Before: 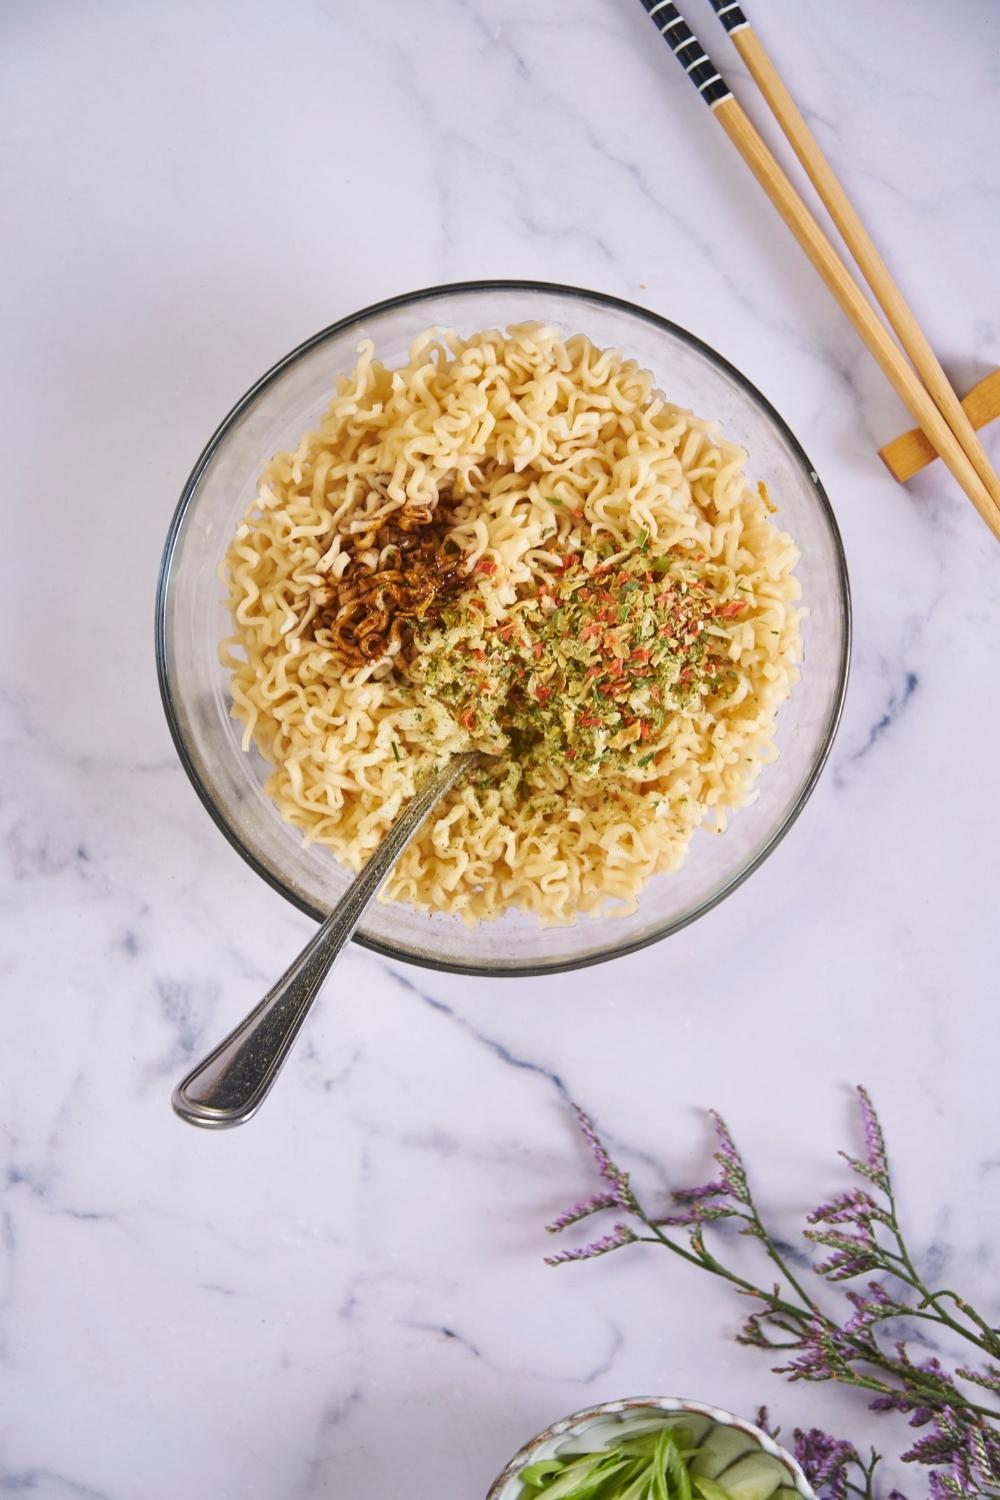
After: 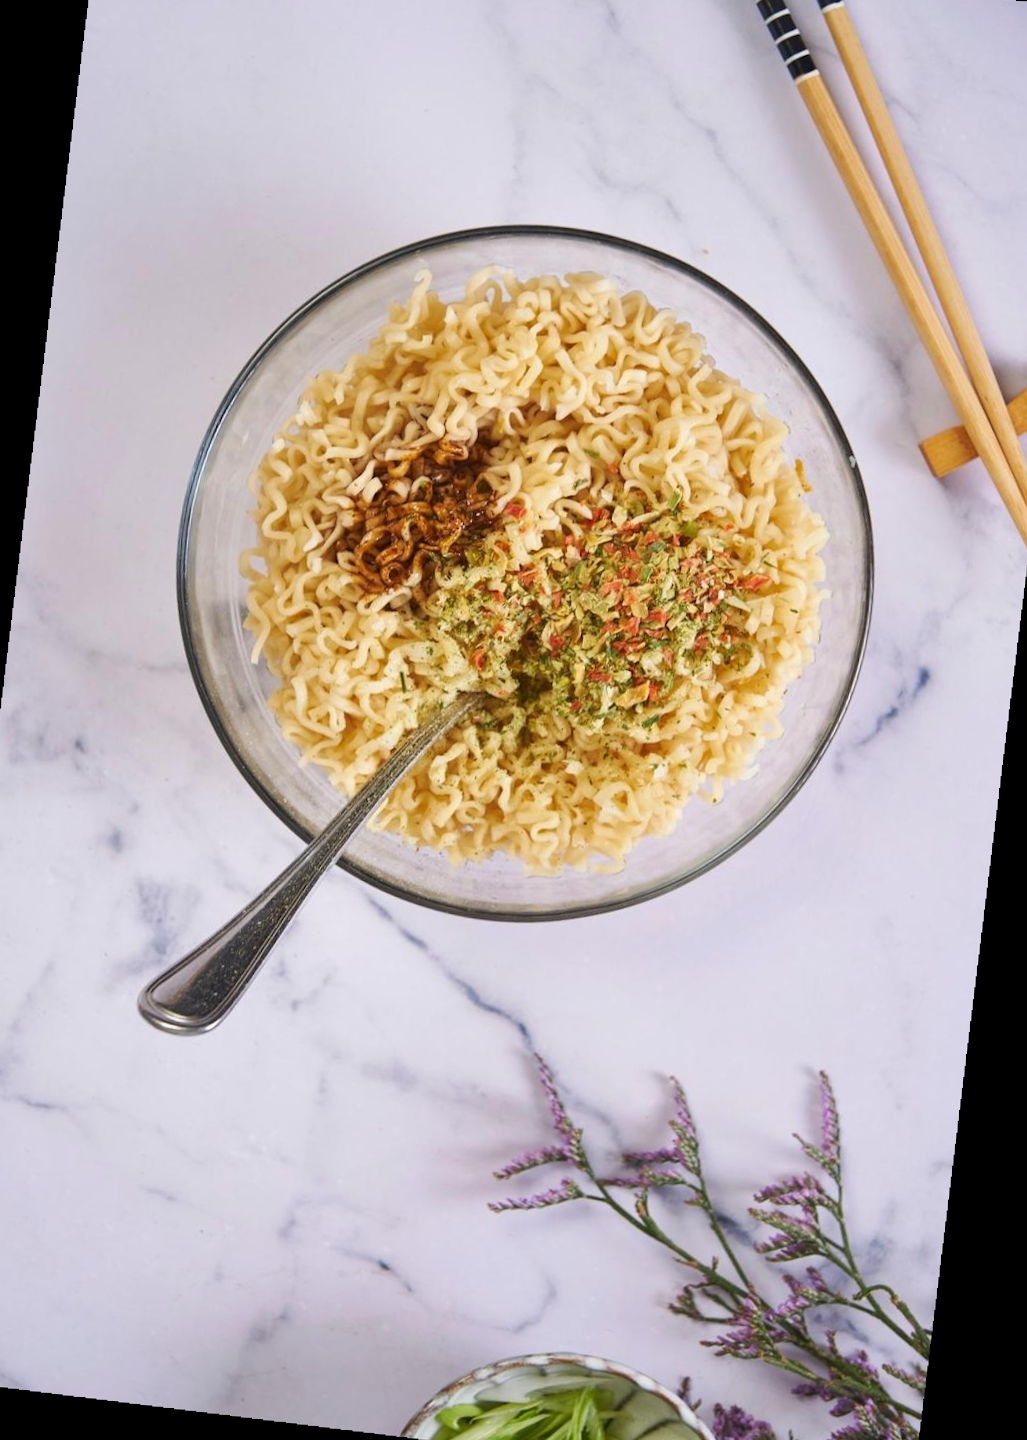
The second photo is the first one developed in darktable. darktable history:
rotate and perspective: rotation 5.12°, automatic cropping off
crop and rotate: angle -1.96°, left 3.097%, top 4.154%, right 1.586%, bottom 0.529%
